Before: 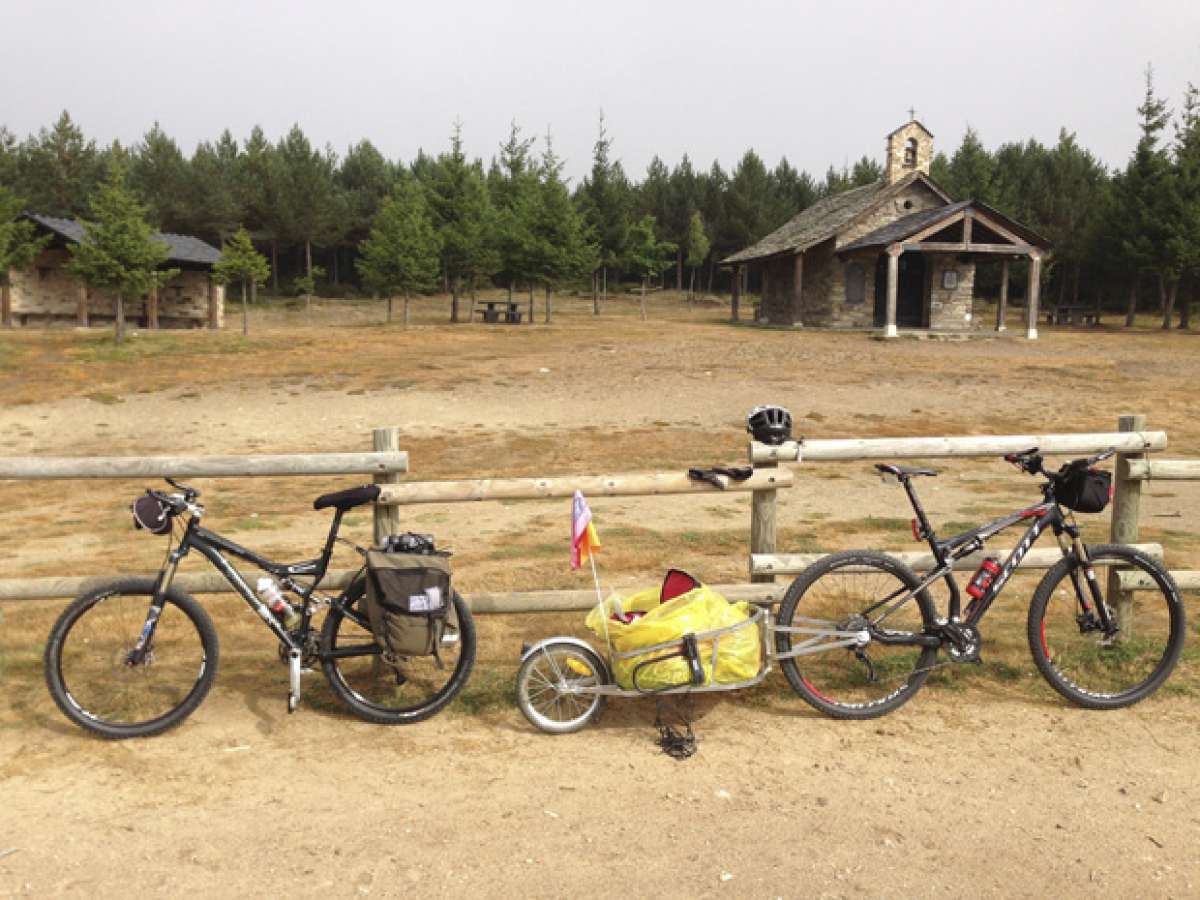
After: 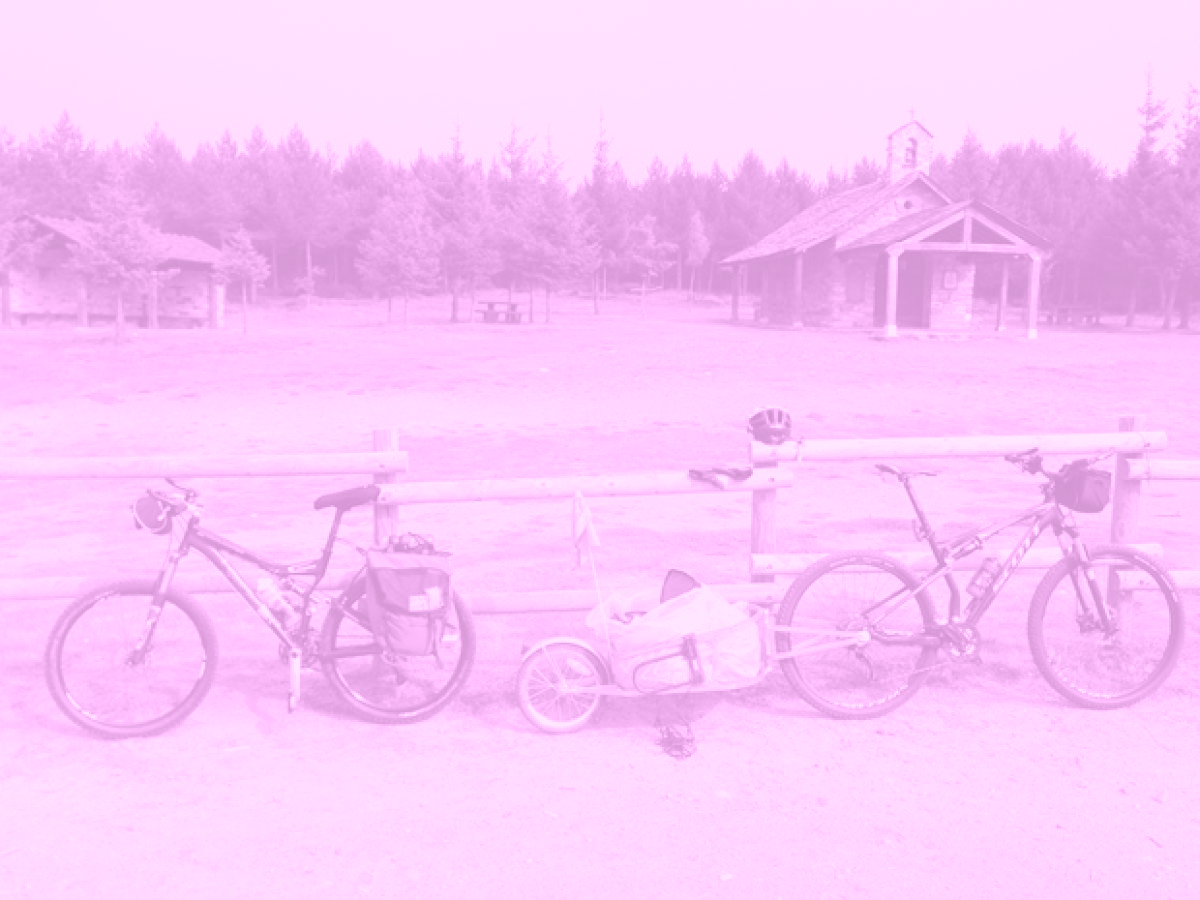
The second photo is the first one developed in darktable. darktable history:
exposure: exposure 0.078 EV, compensate highlight preservation false
colorize: hue 331.2°, saturation 75%, source mix 30.28%, lightness 70.52%, version 1
